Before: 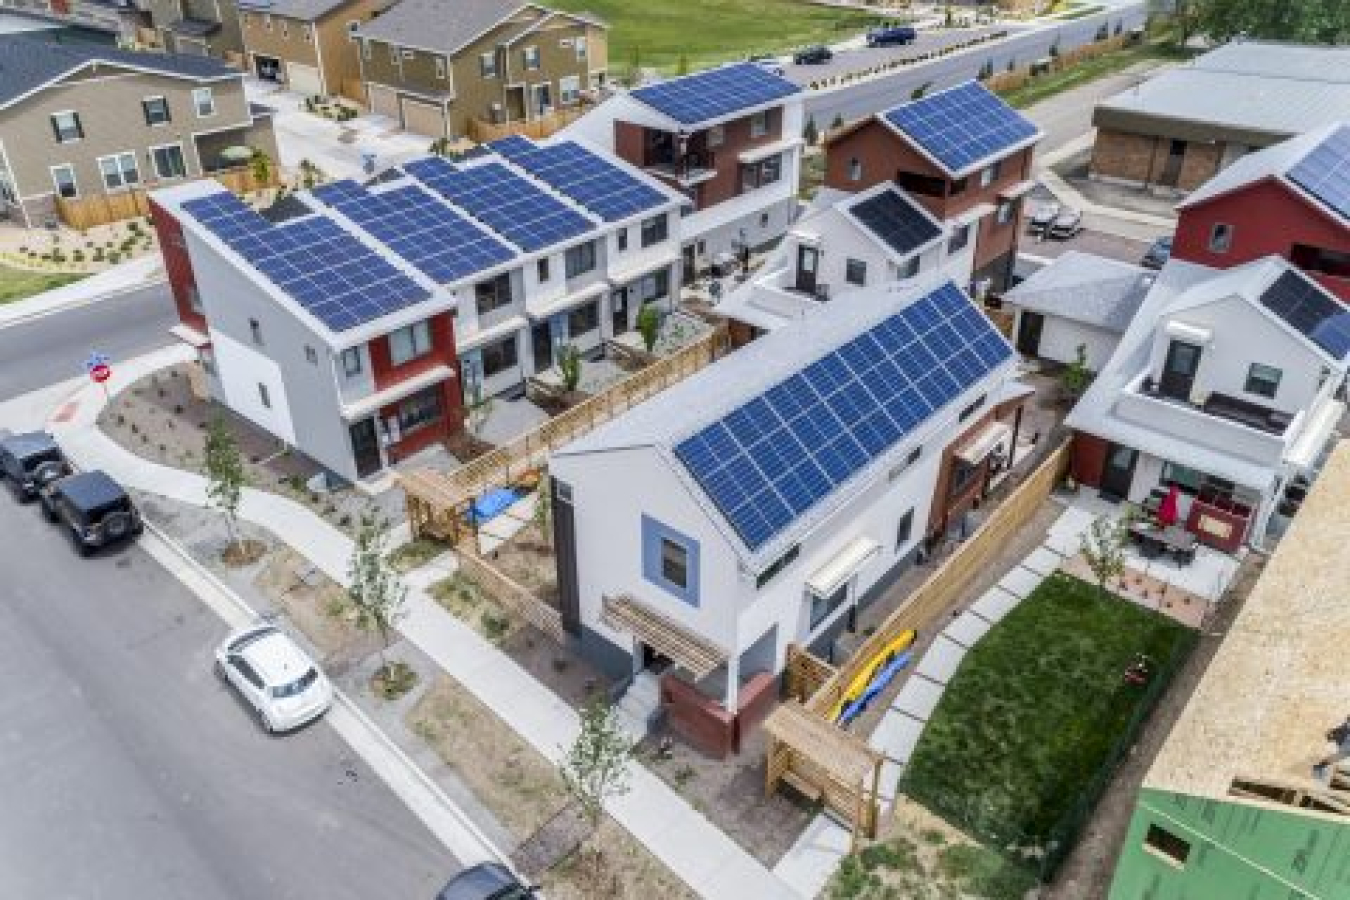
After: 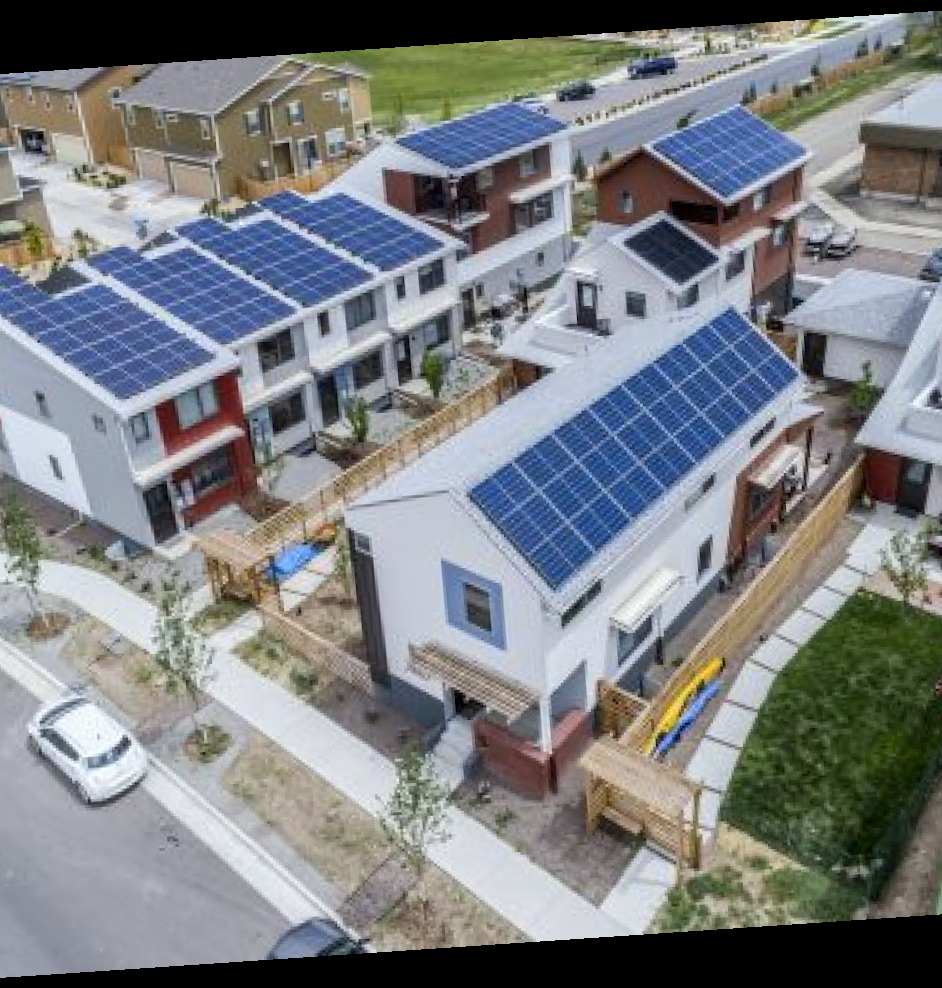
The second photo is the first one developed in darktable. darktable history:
white balance: red 0.986, blue 1.01
crop: left 16.899%, right 16.556%
rotate and perspective: rotation -4.2°, shear 0.006, automatic cropping off
